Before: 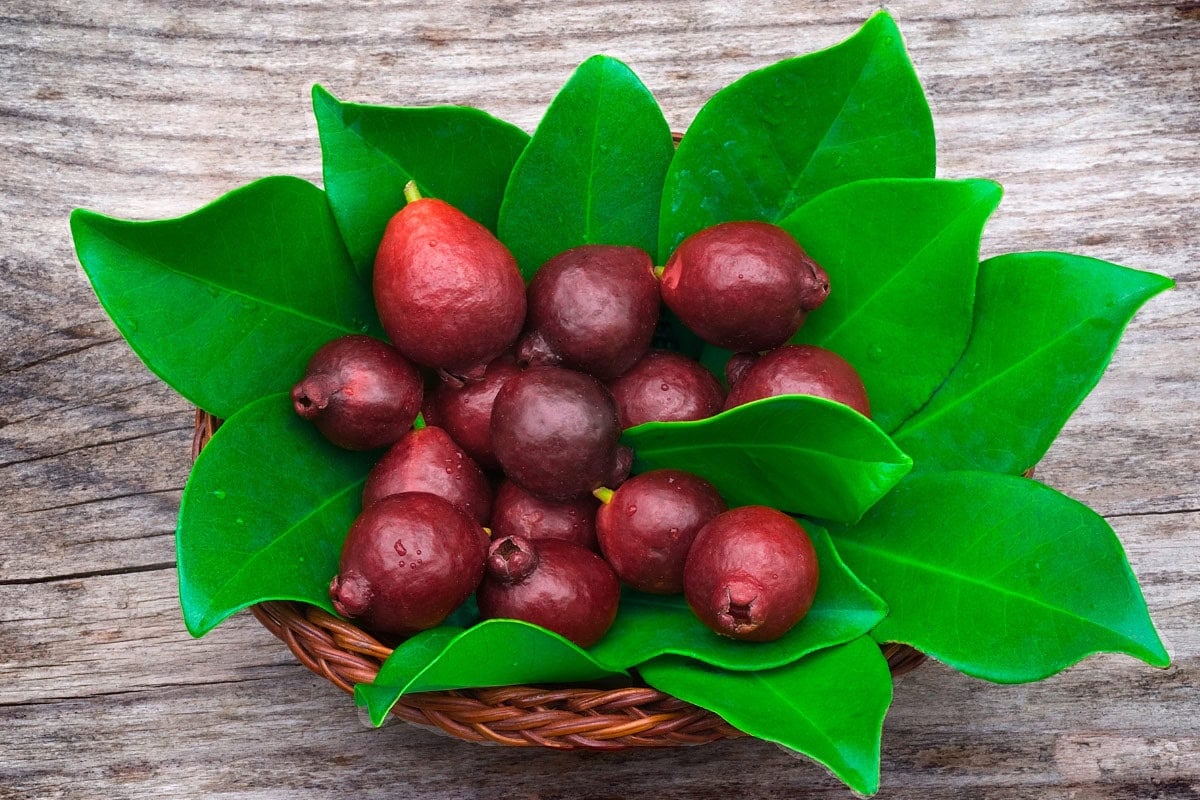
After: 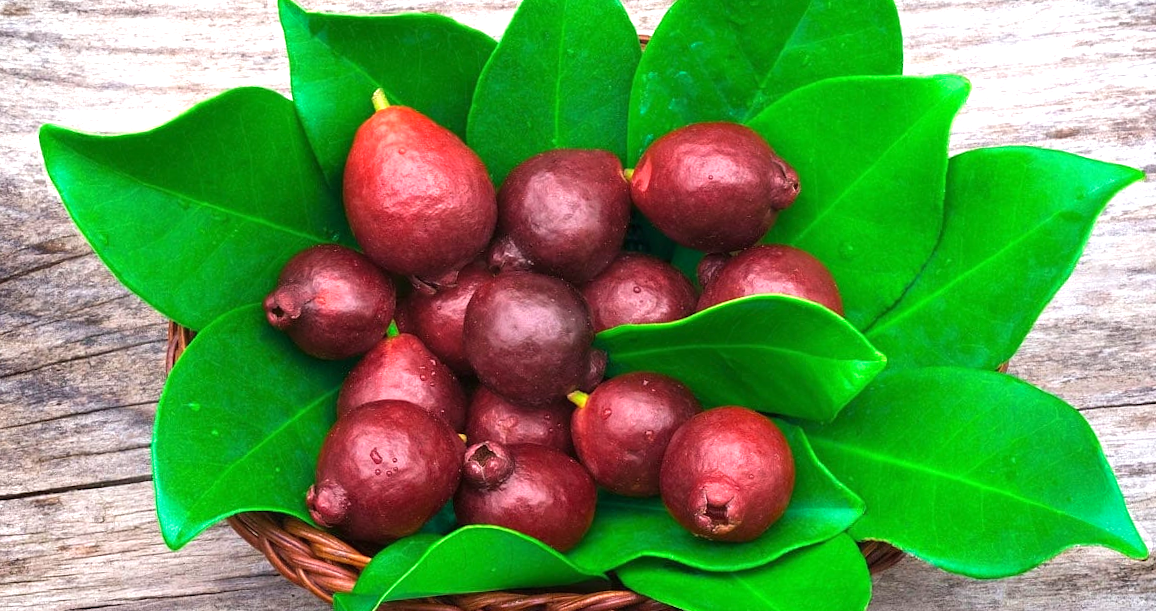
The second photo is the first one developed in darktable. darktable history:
rotate and perspective: rotation -1.24°, automatic cropping off
exposure: black level correction 0, exposure 0.7 EV, compensate exposure bias true, compensate highlight preservation false
crop and rotate: left 2.991%, top 13.302%, right 1.981%, bottom 12.636%
velvia: strength 17%
